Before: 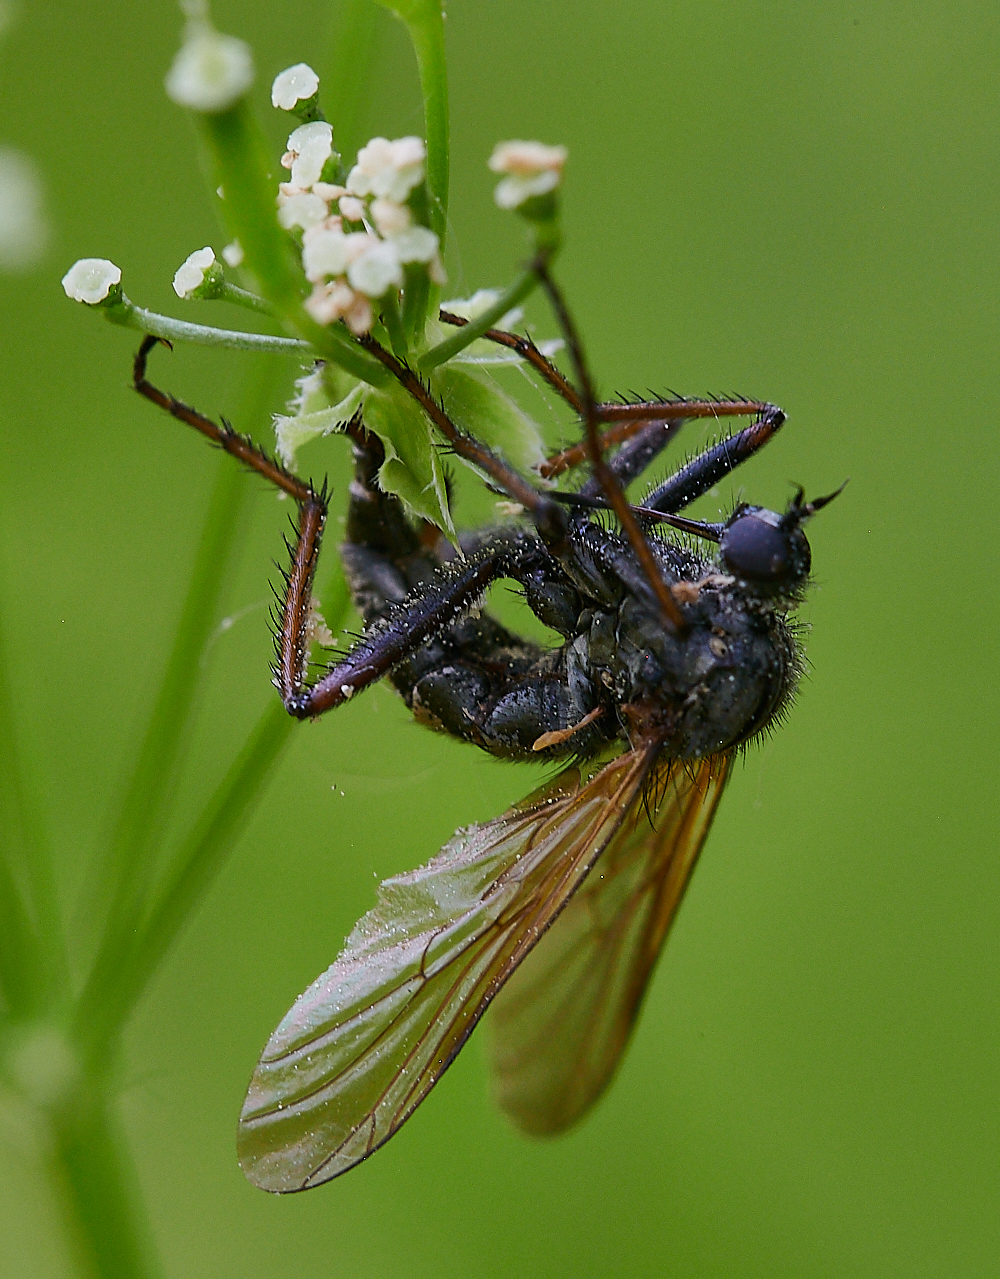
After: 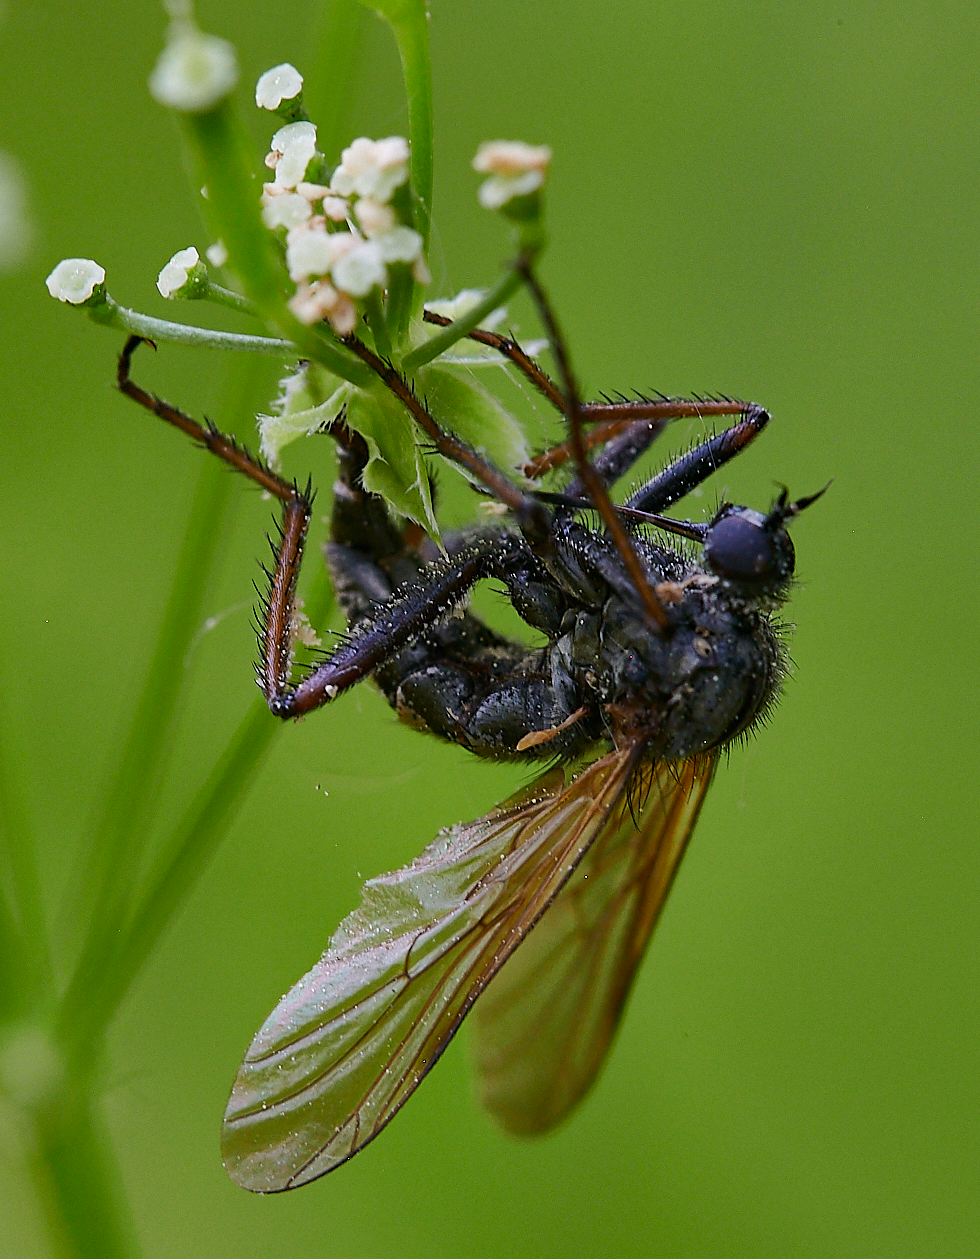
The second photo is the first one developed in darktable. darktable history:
haze removal: compatibility mode true, adaptive false
crop: left 1.633%, right 0.276%, bottom 1.522%
